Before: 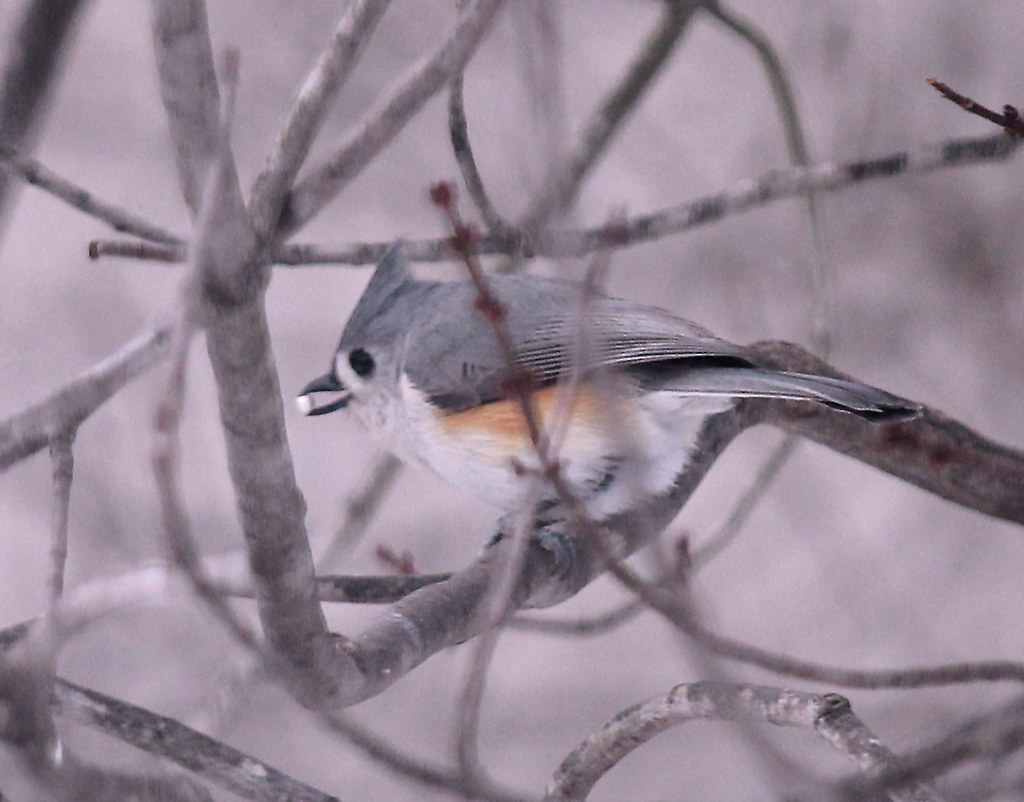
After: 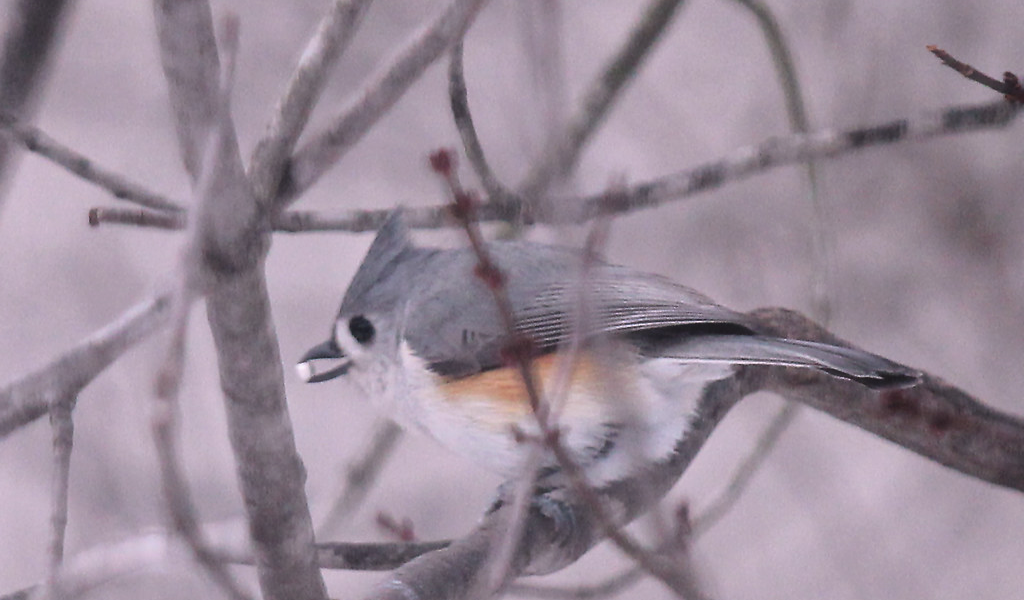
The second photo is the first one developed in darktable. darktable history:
haze removal: strength -0.104, compatibility mode true, adaptive false
crop: top 4.17%, bottom 20.907%
